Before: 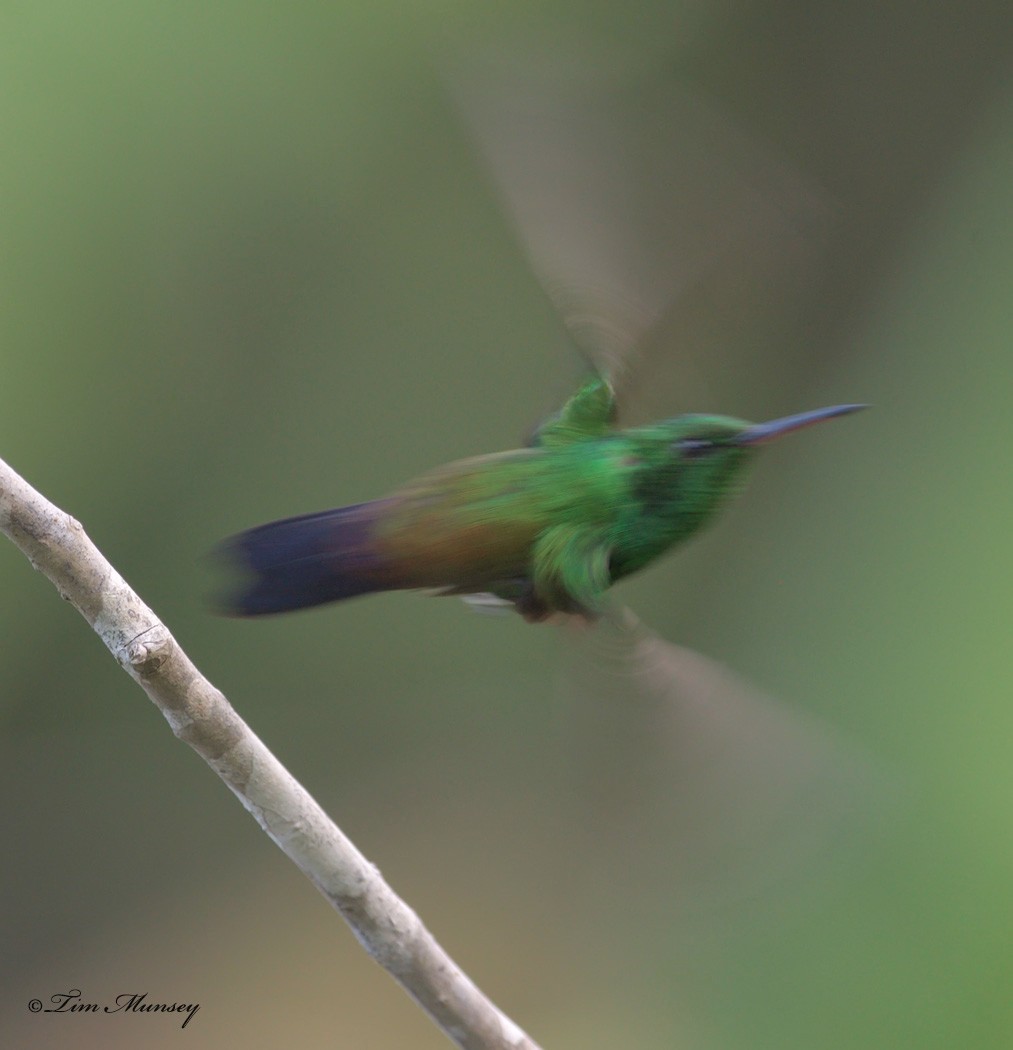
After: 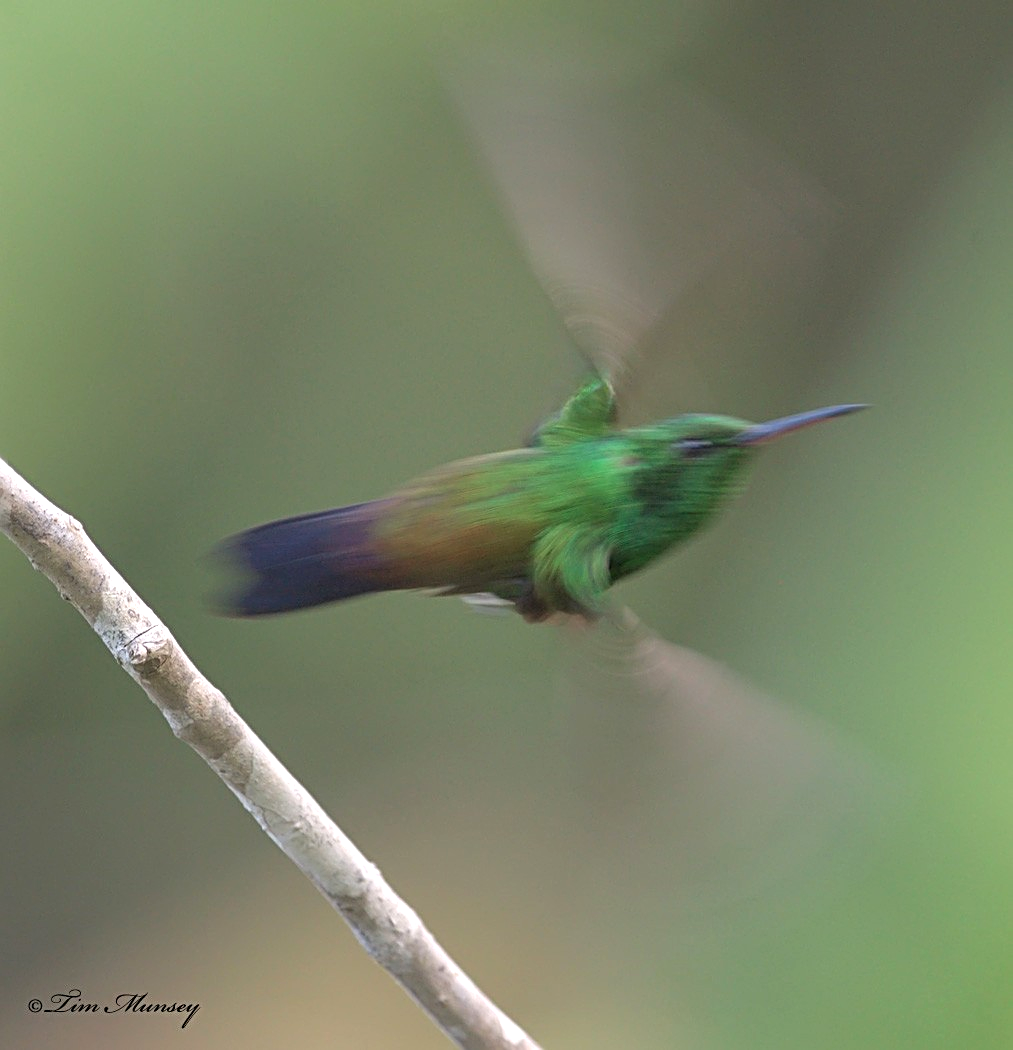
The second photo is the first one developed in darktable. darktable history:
sharpen: radius 3.112
exposure: black level correction 0.001, exposure 0.5 EV, compensate highlight preservation false
color zones: curves: ch0 [(0, 0.5) (0.143, 0.5) (0.286, 0.5) (0.429, 0.5) (0.62, 0.489) (0.714, 0.445) (0.844, 0.496) (1, 0.5)]; ch1 [(0, 0.5) (0.143, 0.5) (0.286, 0.5) (0.429, 0.5) (0.571, 0.5) (0.714, 0.523) (0.857, 0.5) (1, 0.5)]
